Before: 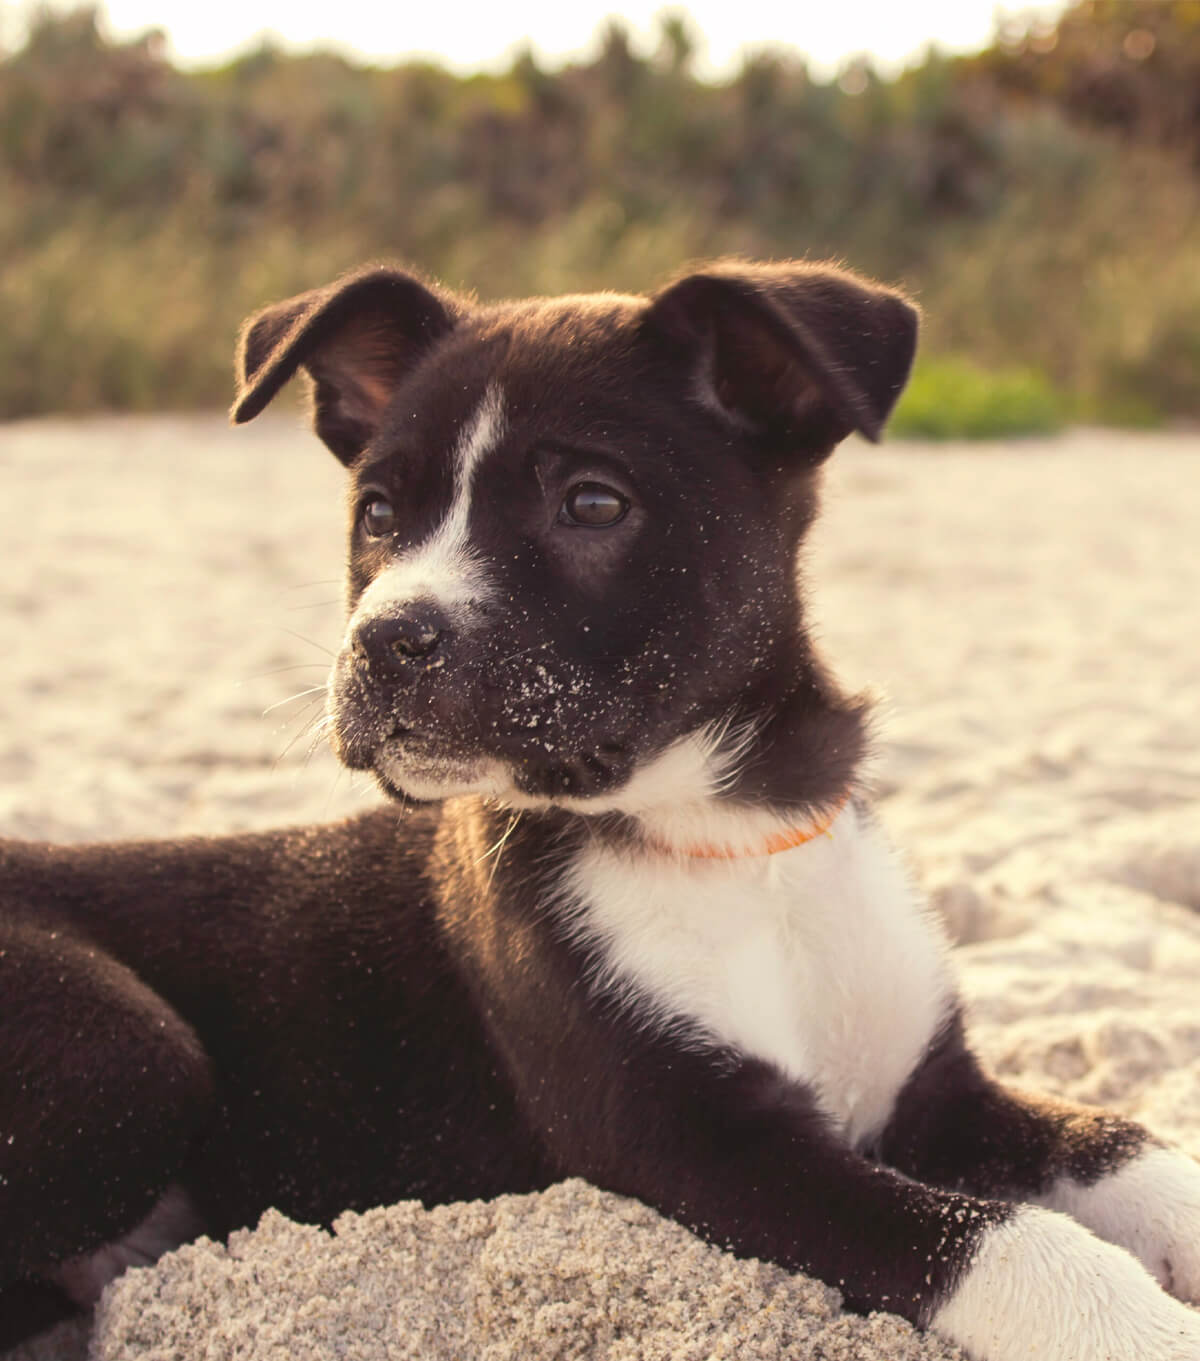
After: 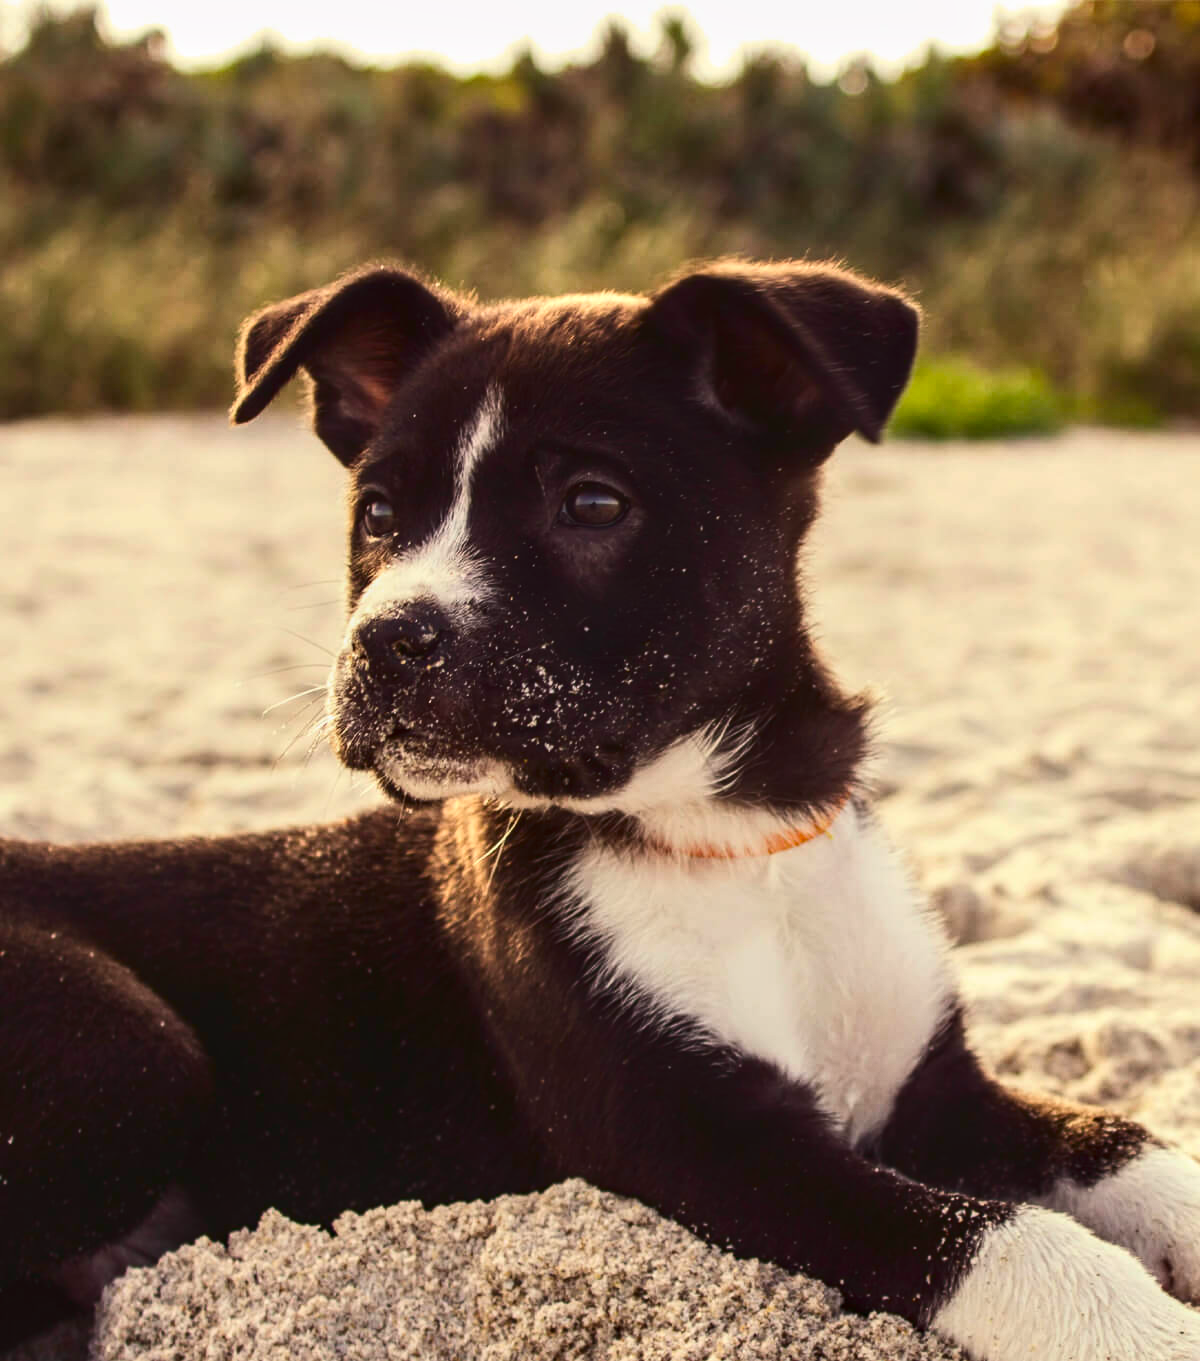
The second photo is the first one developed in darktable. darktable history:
contrast brightness saturation: contrast 0.218, brightness -0.194, saturation 0.231
shadows and highlights: radius 336.87, shadows 28.89, soften with gaussian
local contrast: on, module defaults
